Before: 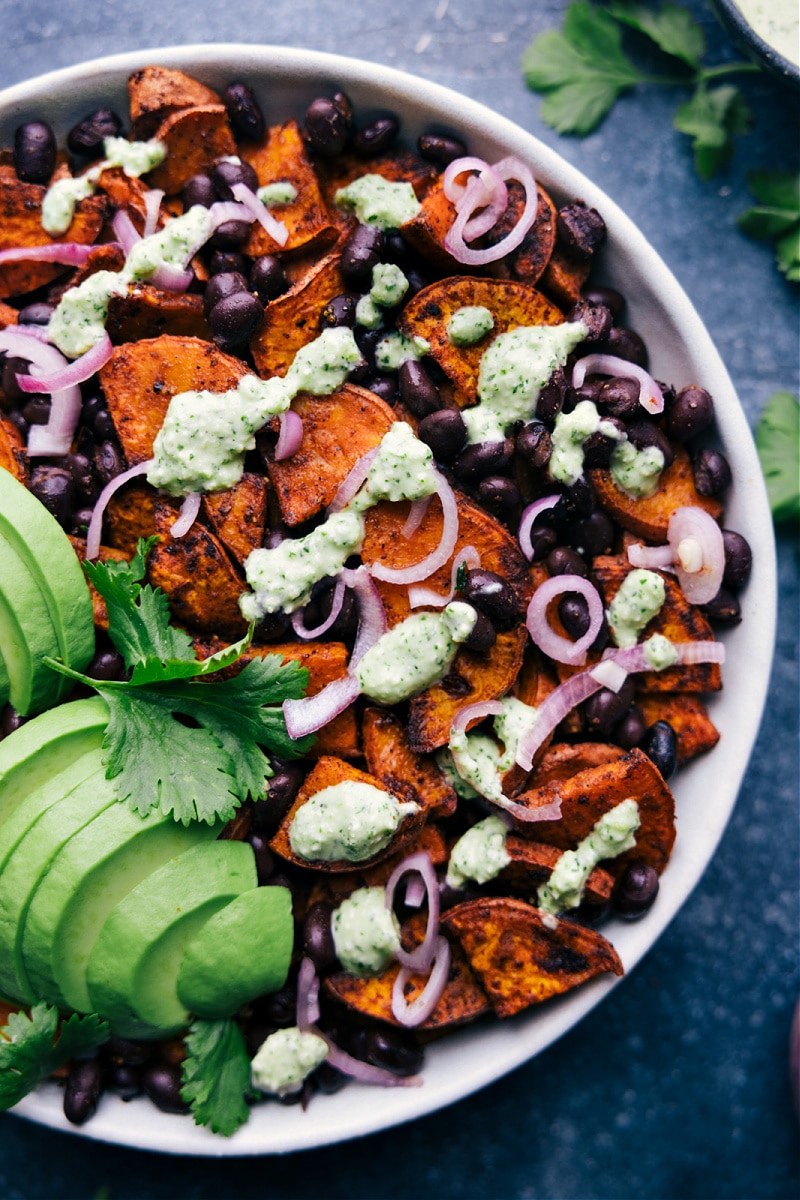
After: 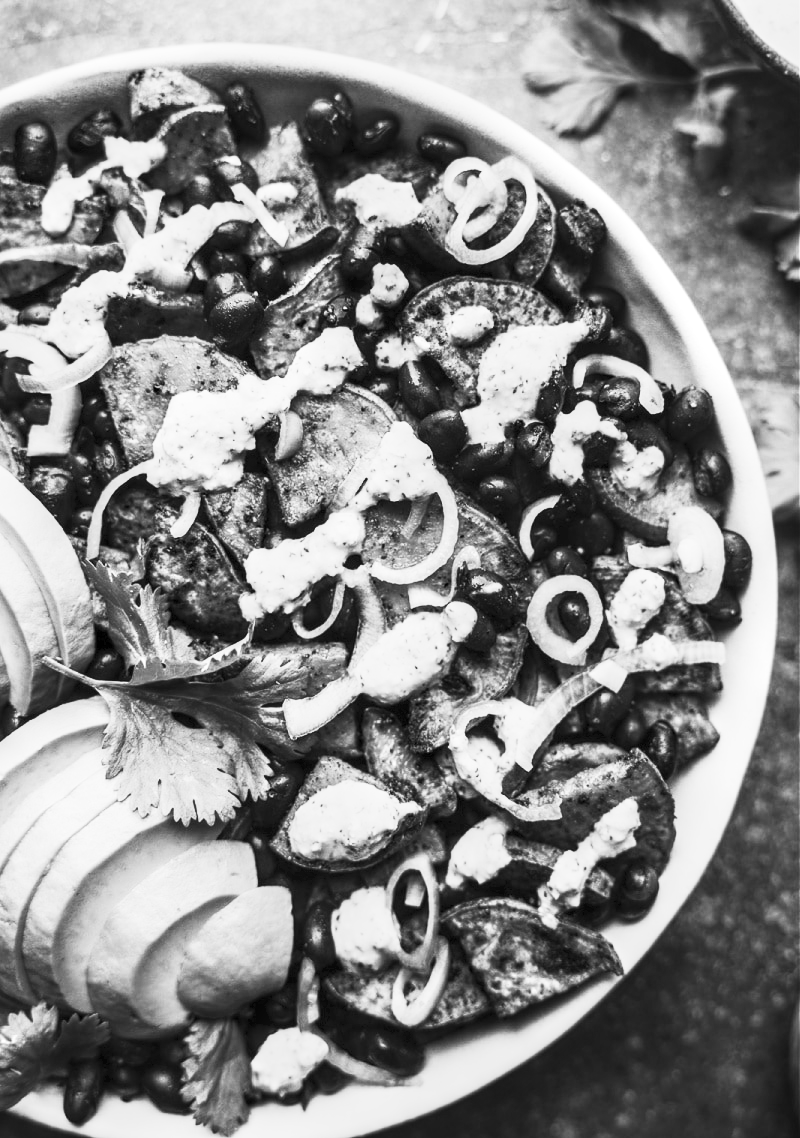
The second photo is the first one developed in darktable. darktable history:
crop and rotate: top 0%, bottom 5.097%
contrast brightness saturation: contrast 0.53, brightness 0.47, saturation -1
local contrast: on, module defaults
